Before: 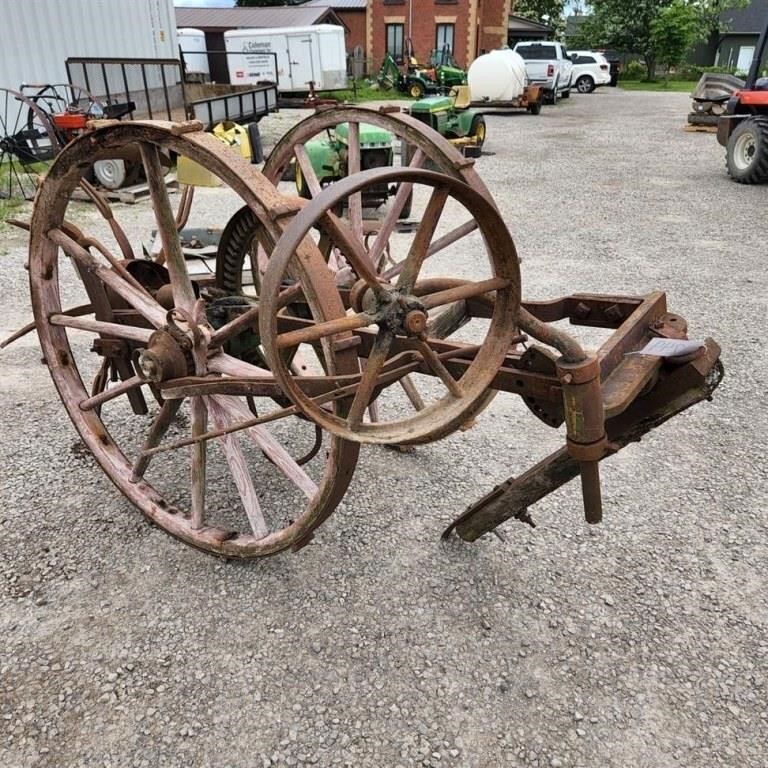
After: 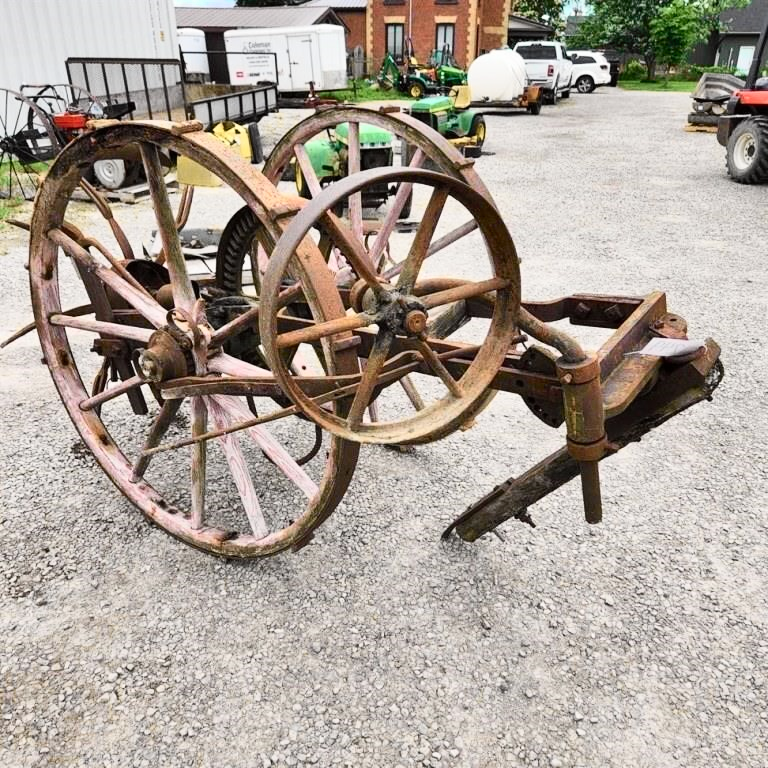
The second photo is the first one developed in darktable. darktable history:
tone curve: curves: ch0 [(0, 0) (0.055, 0.05) (0.258, 0.287) (0.434, 0.526) (0.517, 0.648) (0.745, 0.874) (1, 1)]; ch1 [(0, 0) (0.346, 0.307) (0.418, 0.383) (0.46, 0.439) (0.482, 0.493) (0.502, 0.503) (0.517, 0.514) (0.55, 0.561) (0.588, 0.603) (0.646, 0.688) (1, 1)]; ch2 [(0, 0) (0.346, 0.34) (0.431, 0.45) (0.485, 0.499) (0.5, 0.503) (0.527, 0.525) (0.545, 0.562) (0.679, 0.706) (1, 1)], color space Lab, independent channels, preserve colors none
